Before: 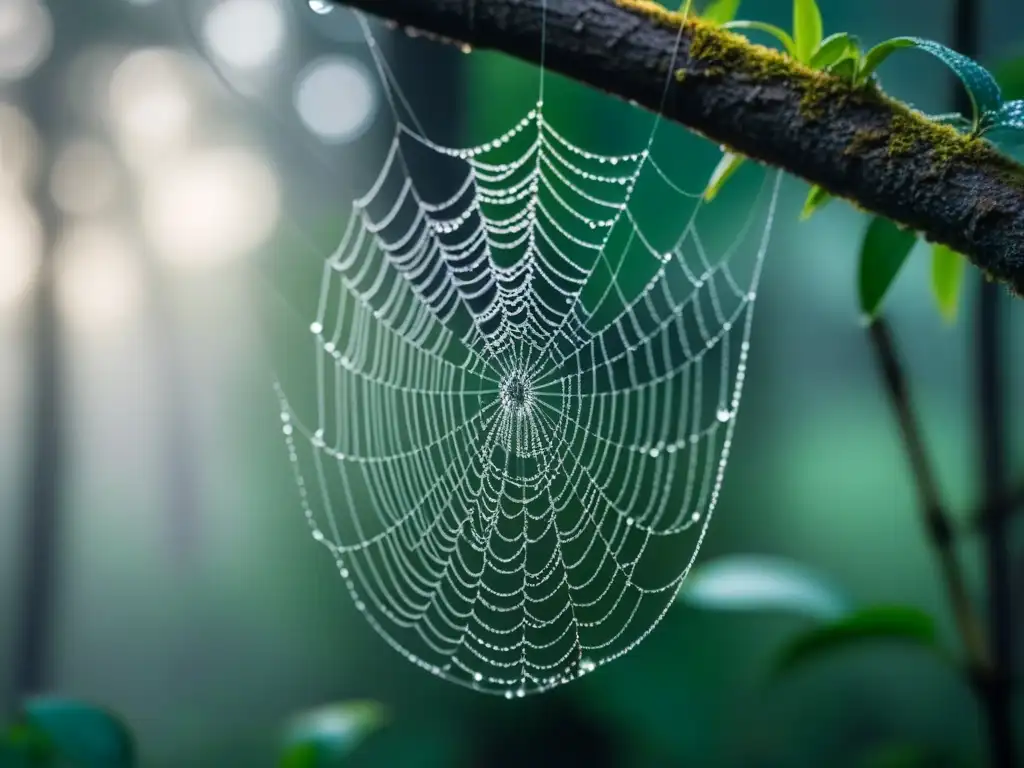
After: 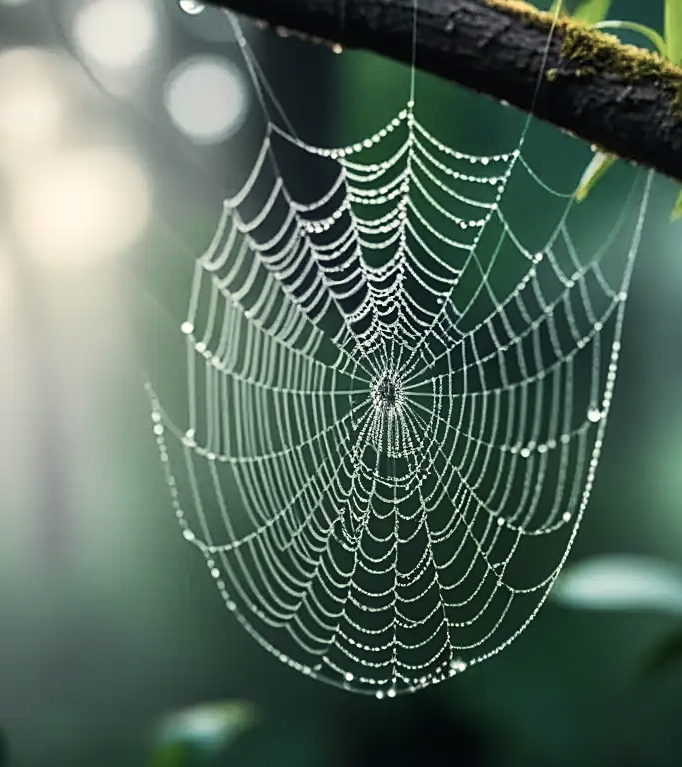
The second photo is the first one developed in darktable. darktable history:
tone curve: curves: ch0 [(0, 0) (0.339, 0.306) (0.687, 0.706) (1, 1)], color space Lab, linked channels, preserve colors none
crop and rotate: left 12.673%, right 20.66%
contrast brightness saturation: contrast 0.1, saturation -0.3
white balance: red 1.029, blue 0.92
rotate and perspective: automatic cropping off
sharpen: on, module defaults
